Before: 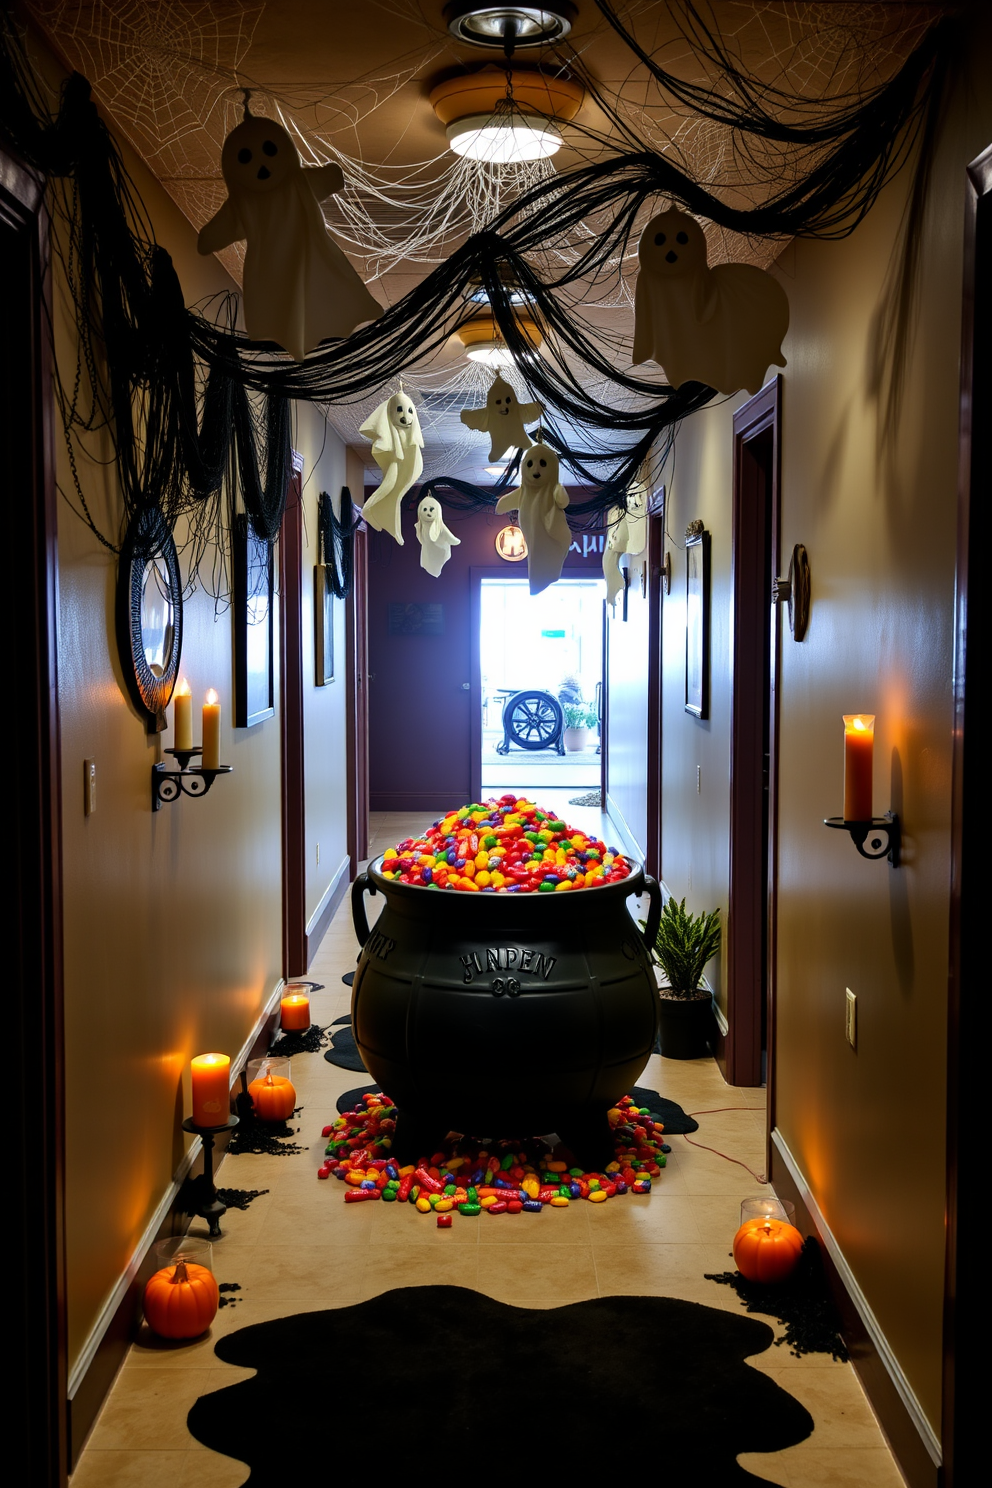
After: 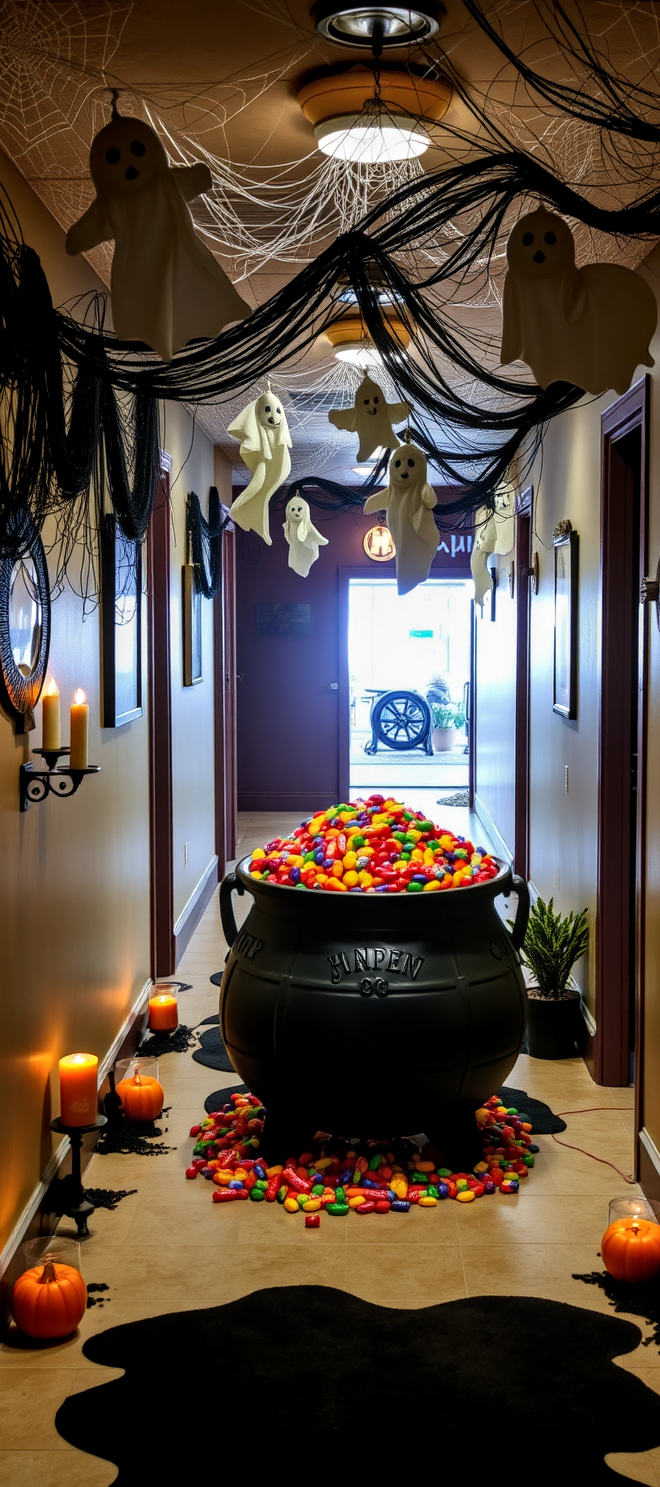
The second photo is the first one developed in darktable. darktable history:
crop and rotate: left 13.335%, right 20.043%
local contrast: on, module defaults
